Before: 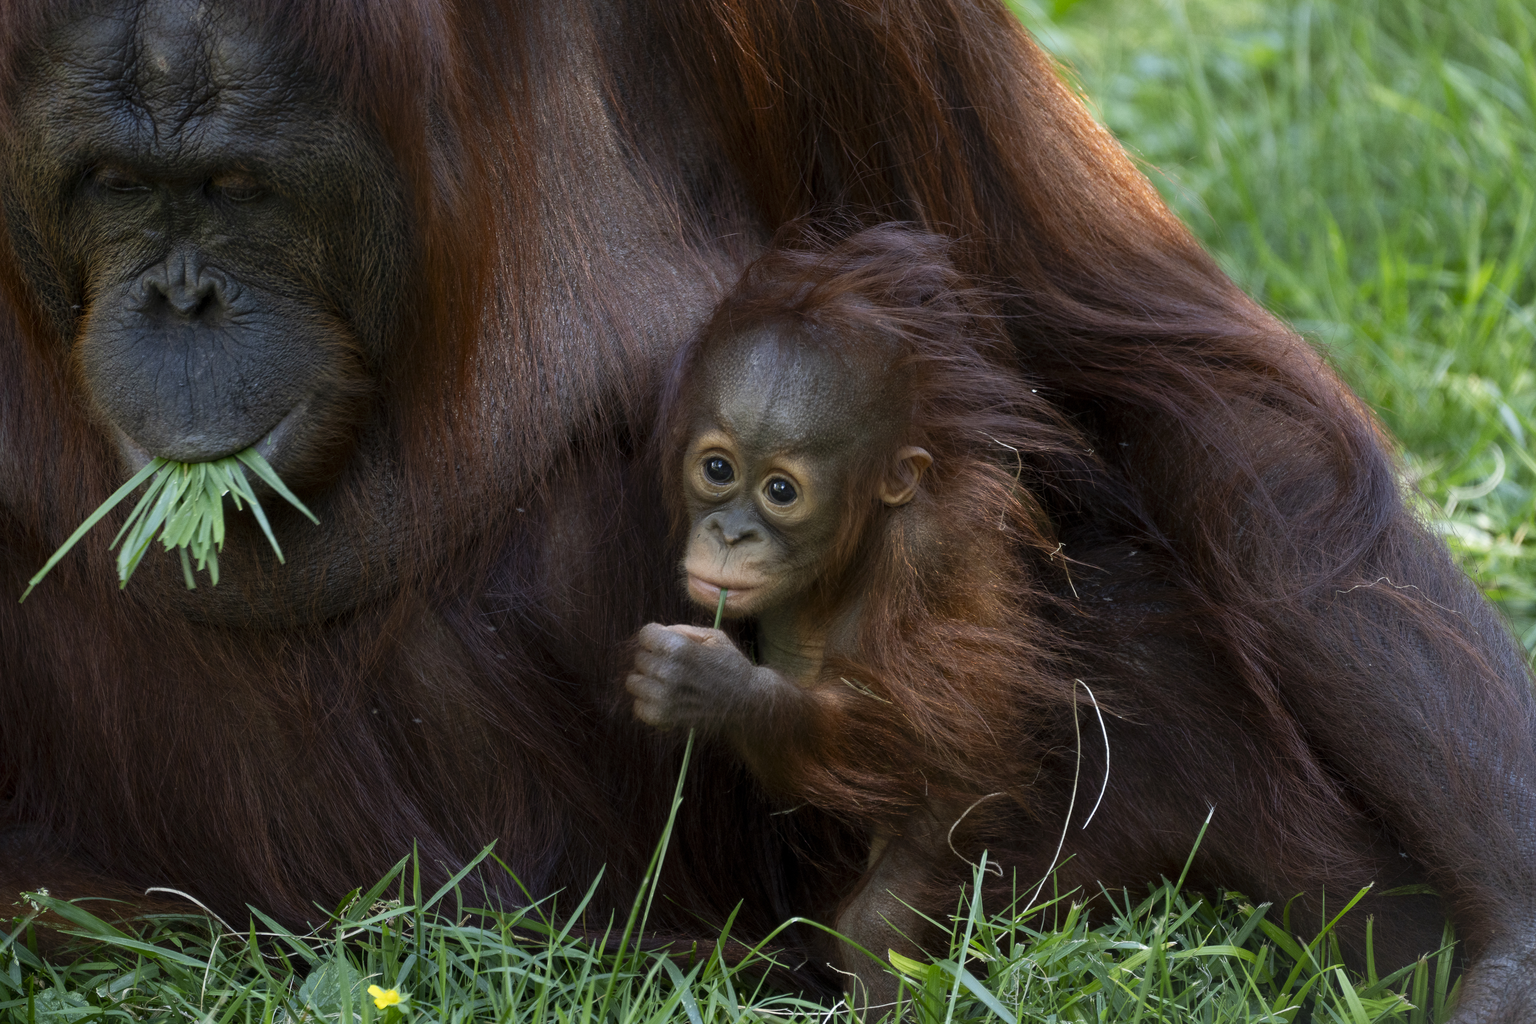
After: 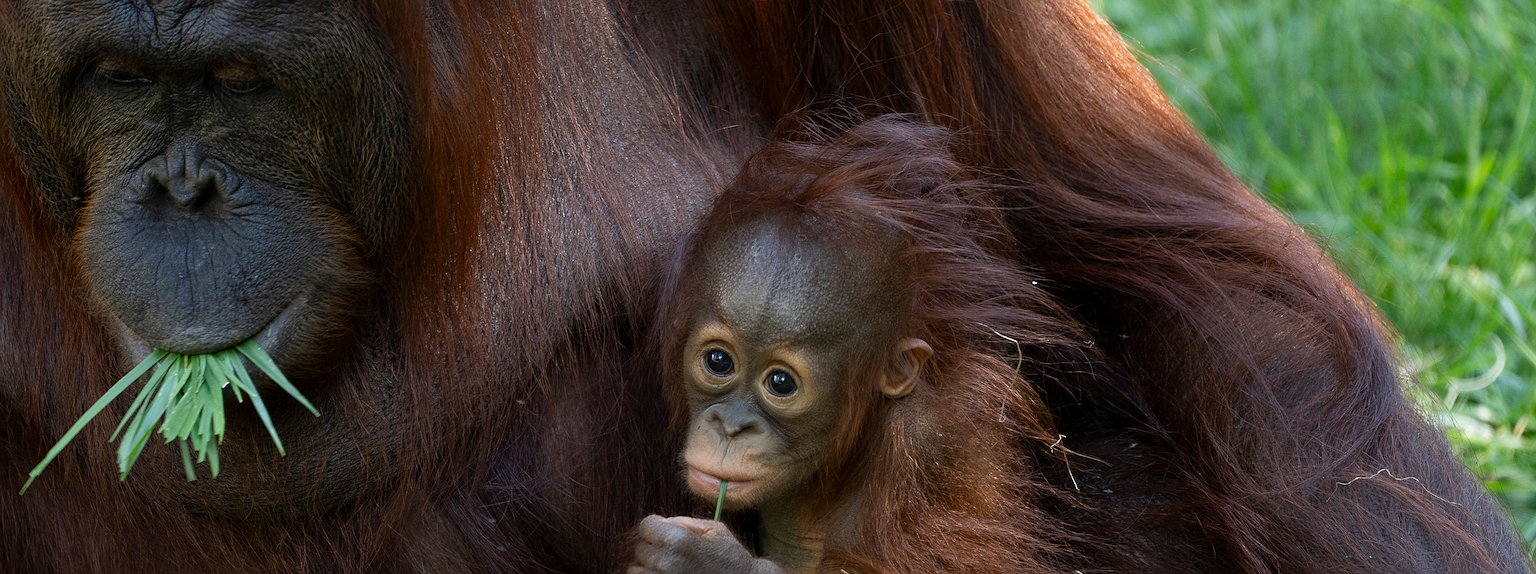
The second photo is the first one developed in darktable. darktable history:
sharpen: on, module defaults
crop and rotate: top 10.605%, bottom 33.274%
